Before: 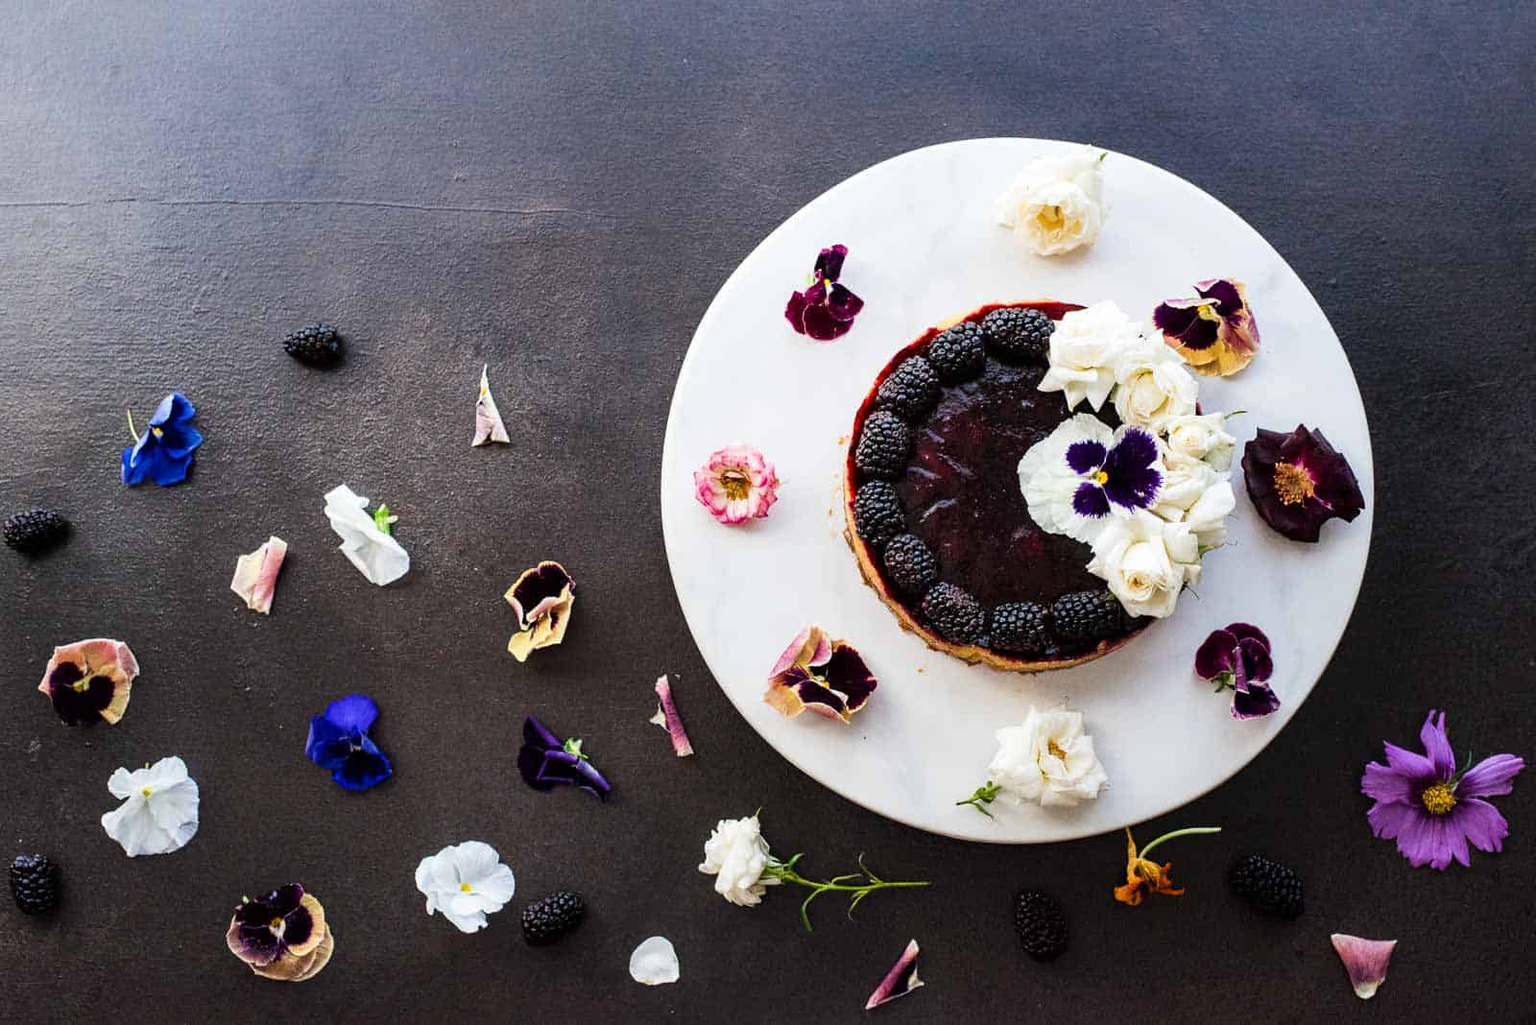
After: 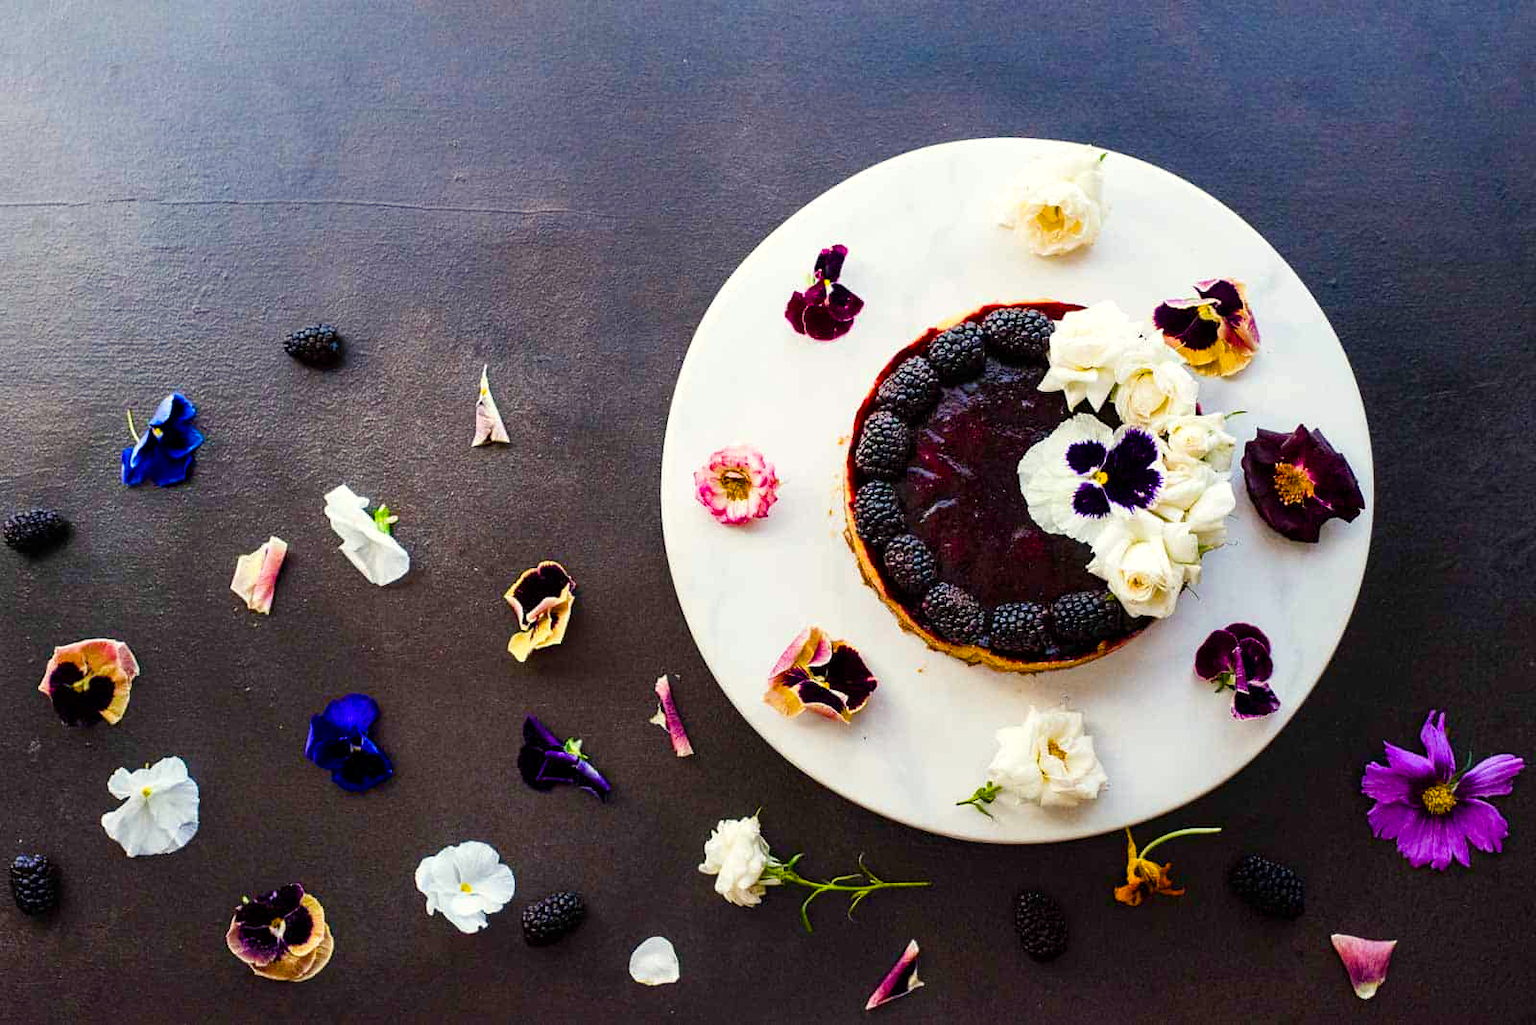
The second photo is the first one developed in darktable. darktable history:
contrast brightness saturation: saturation -0.057
color balance rgb: highlights gain › luminance 5.844%, highlights gain › chroma 2.513%, highlights gain › hue 89.12°, linear chroma grading › global chroma 24.847%, perceptual saturation grading › global saturation 20%, perceptual saturation grading › highlights -14.181%, perceptual saturation grading › shadows 50.221%
